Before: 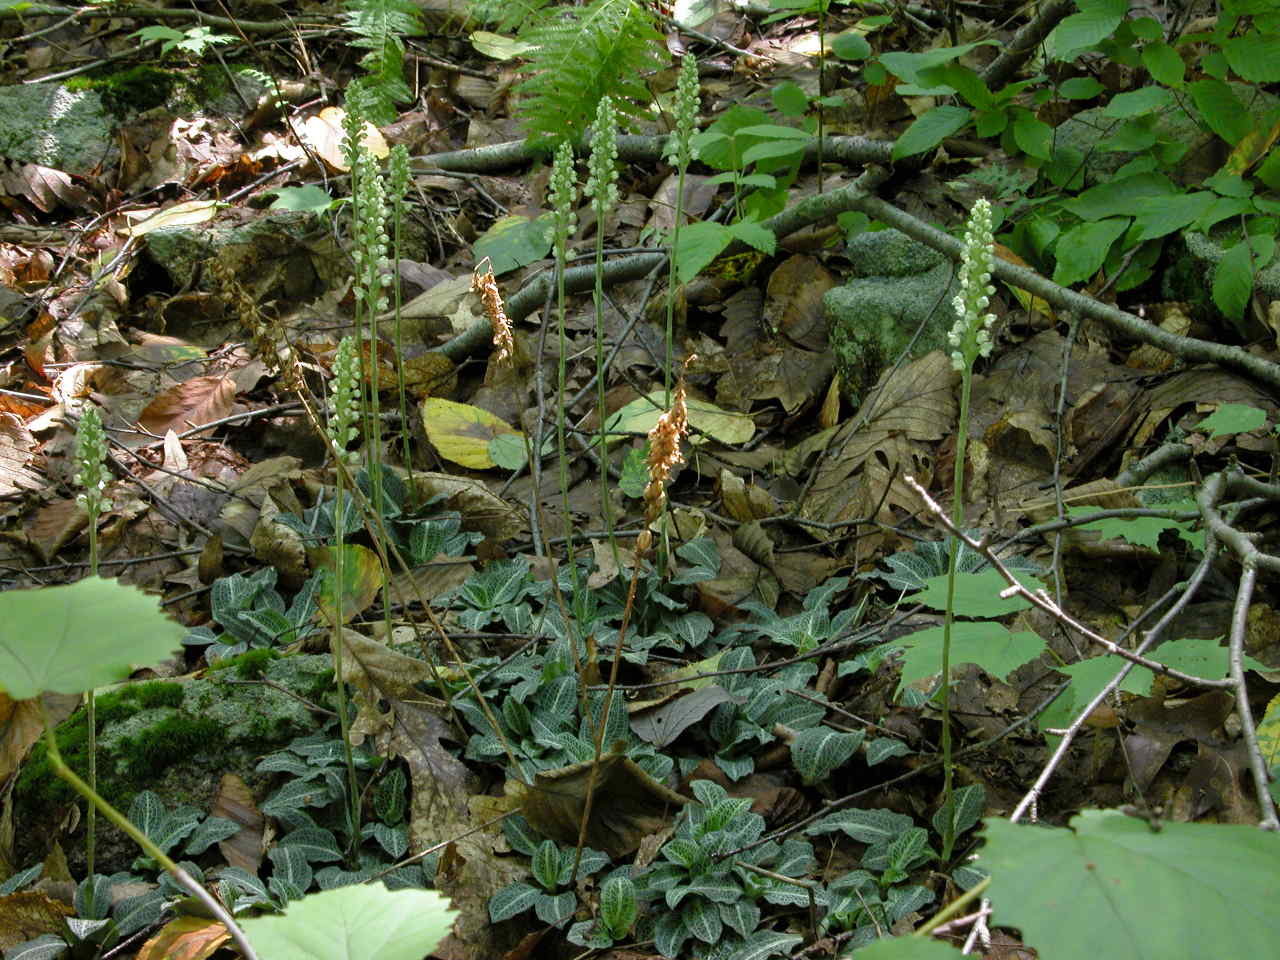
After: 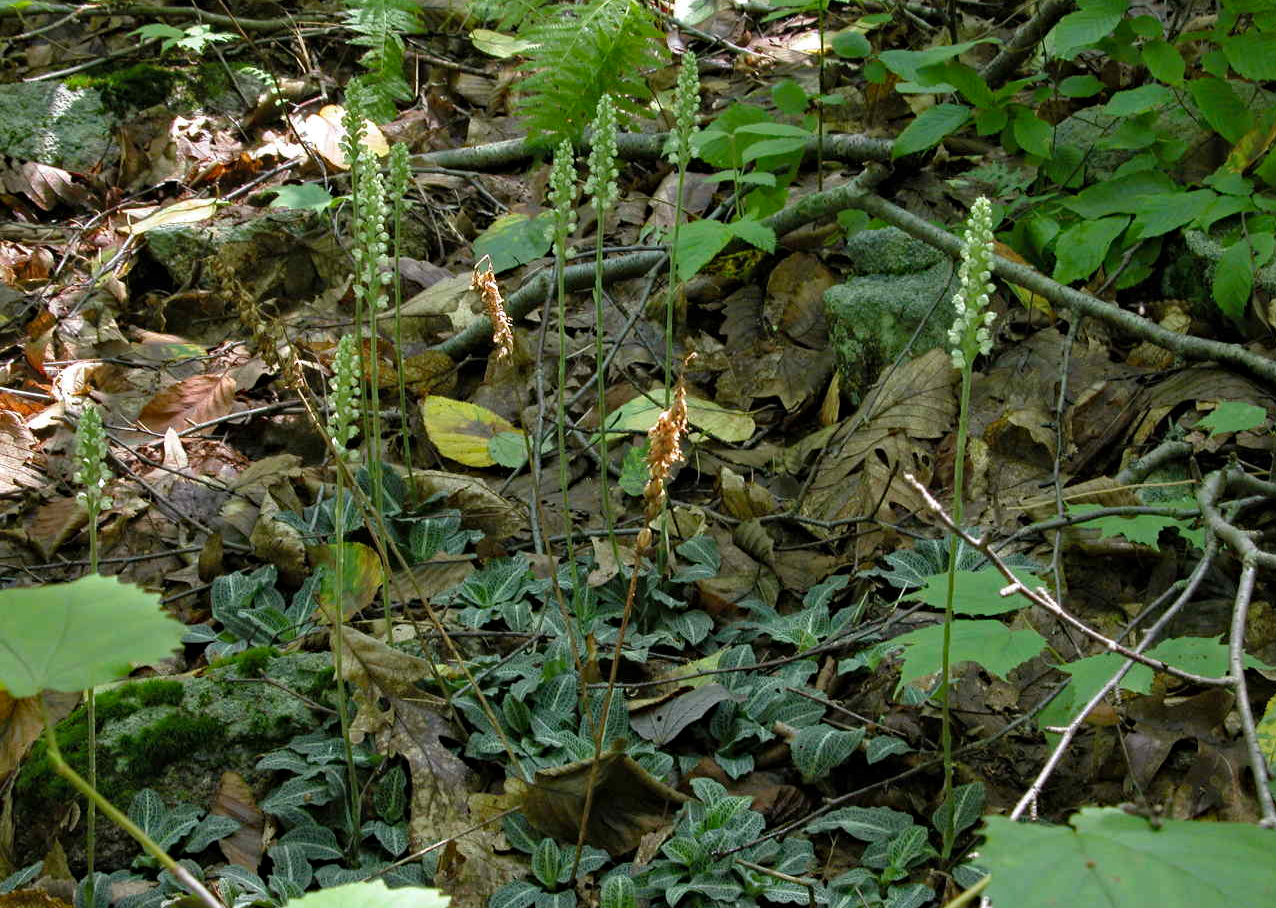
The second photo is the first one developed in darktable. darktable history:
crop: top 0.28%, right 0.266%, bottom 5.071%
haze removal: strength 0.242, distance 0.245, compatibility mode true, adaptive false
